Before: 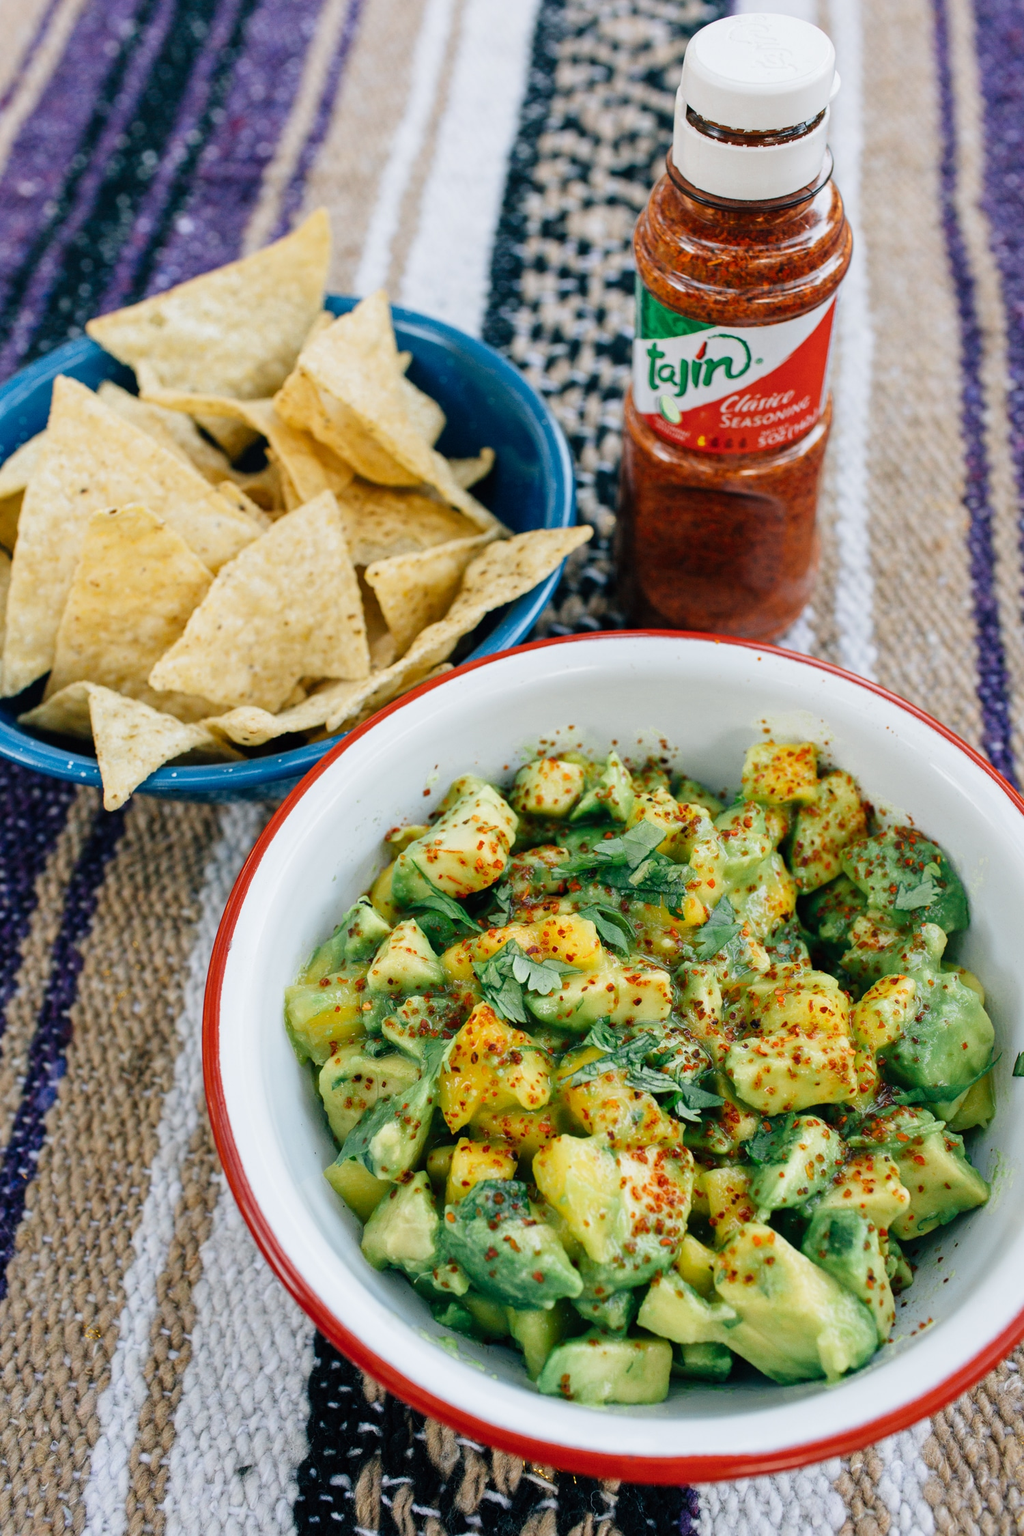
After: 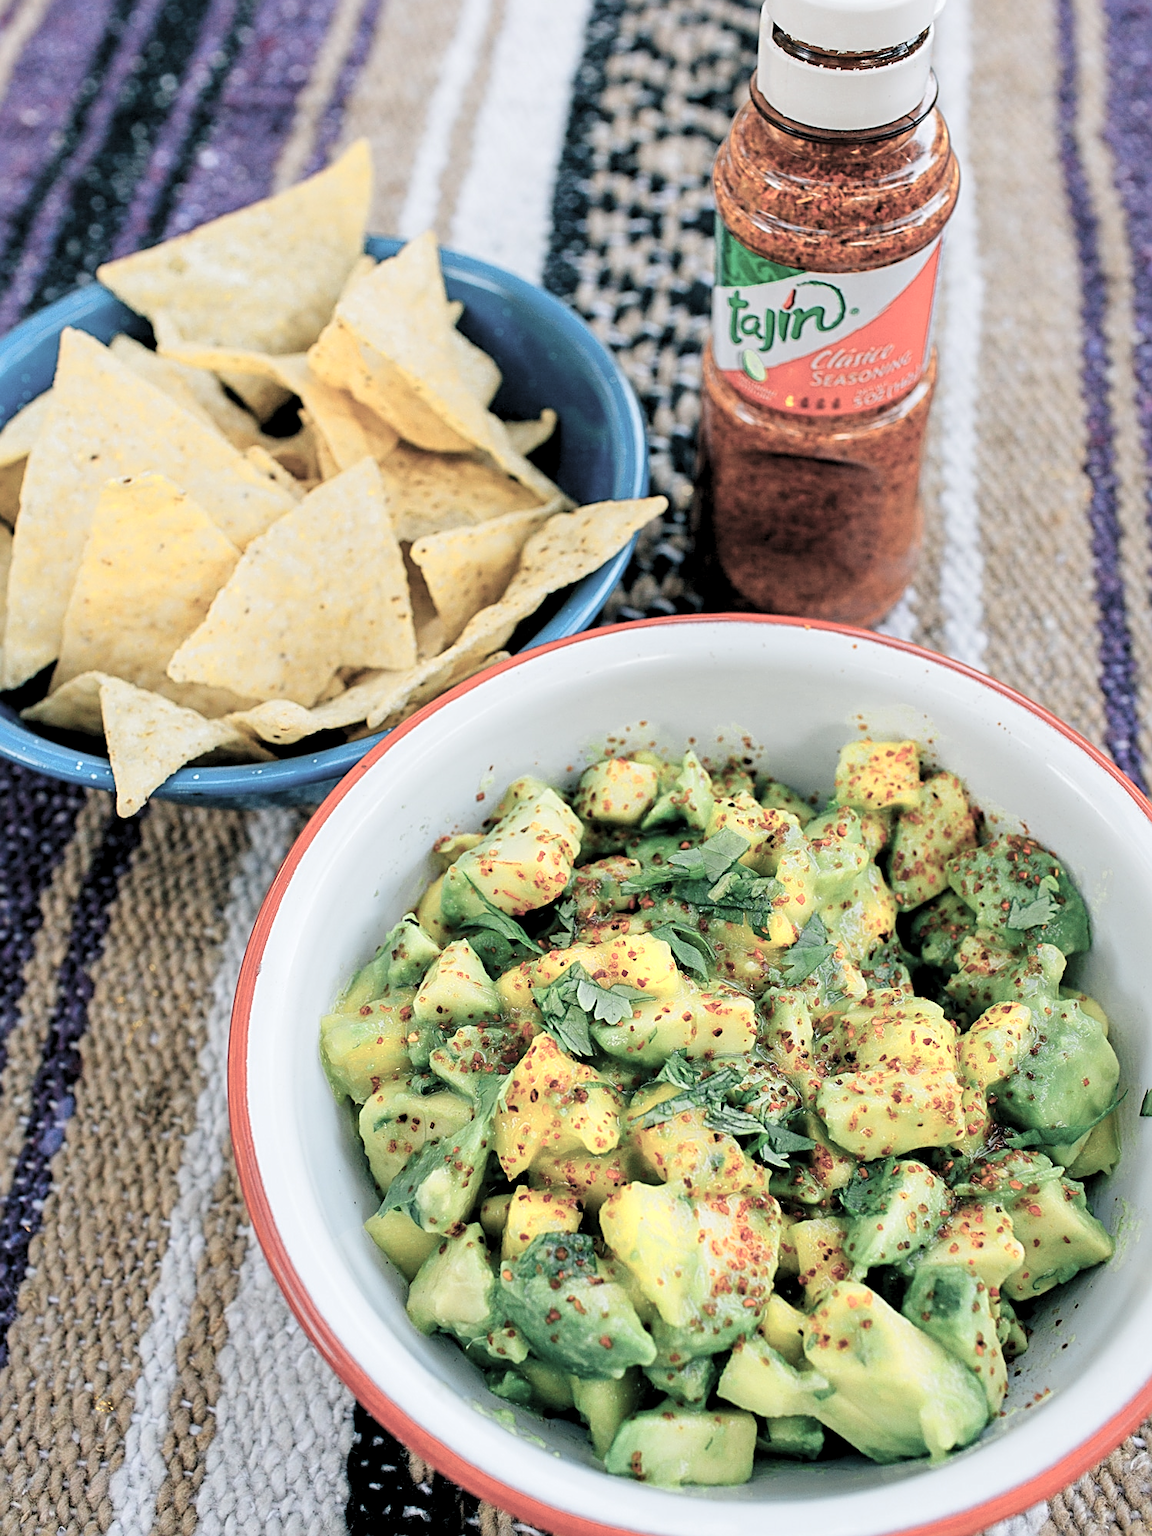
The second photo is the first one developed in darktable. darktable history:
levels: black 0.058%, levels [0.073, 0.497, 0.972]
color balance rgb: linear chroma grading › global chroma 0.663%, perceptual saturation grading › global saturation -27.481%, global vibrance 16.504%, saturation formula JzAzBz (2021)
crop and rotate: top 5.551%, bottom 5.596%
sharpen: radius 2.533, amount 0.622
